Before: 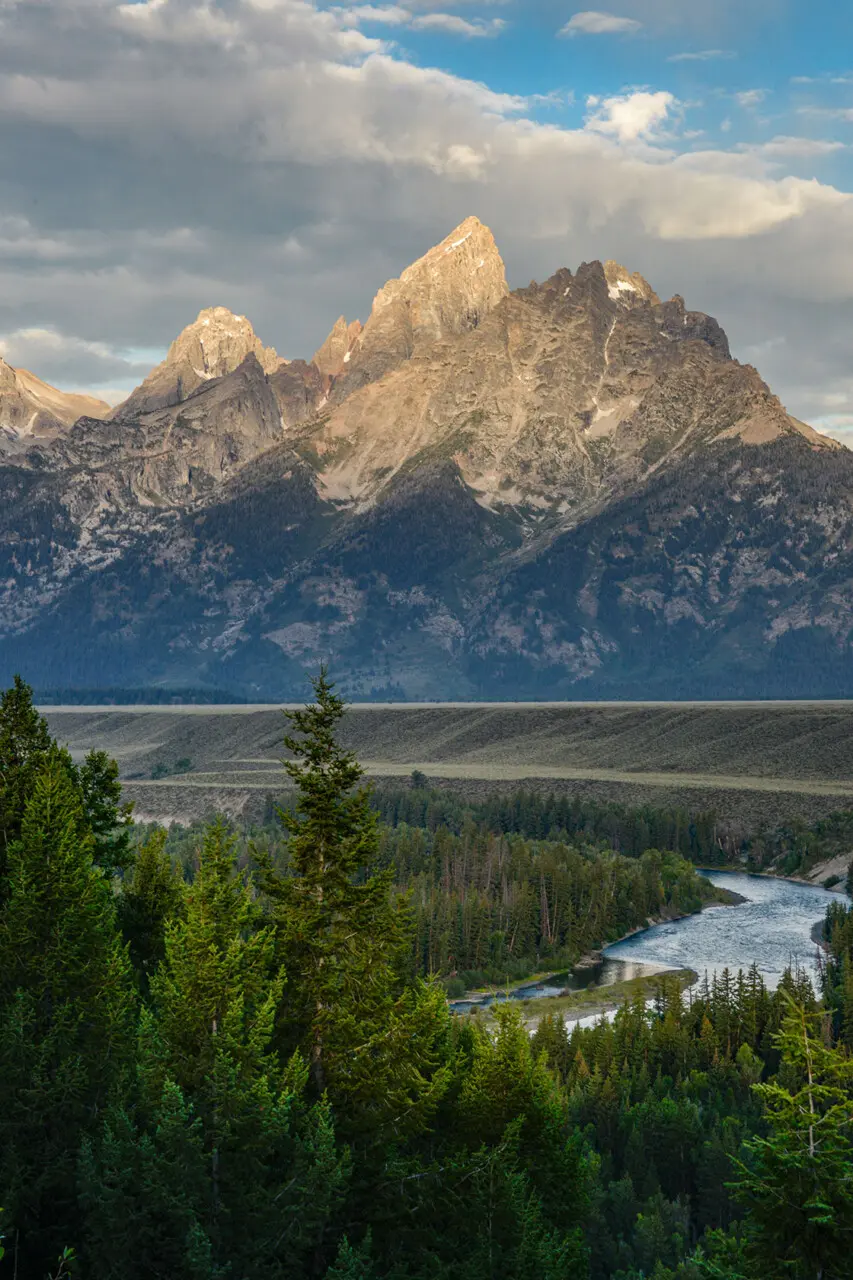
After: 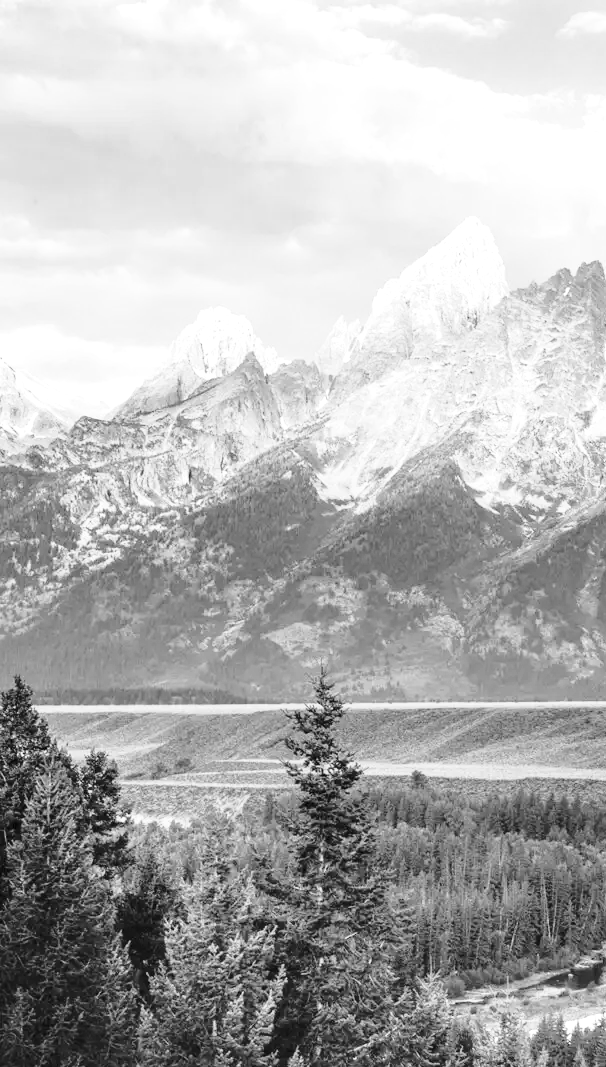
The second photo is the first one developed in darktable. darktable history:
monochrome: on, module defaults
base curve: curves: ch0 [(0, 0) (0.028, 0.03) (0.121, 0.232) (0.46, 0.748) (0.859, 0.968) (1, 1)], preserve colors none
crop: right 28.885%, bottom 16.626%
exposure: black level correction 0, exposure 1.1 EV, compensate highlight preservation false
